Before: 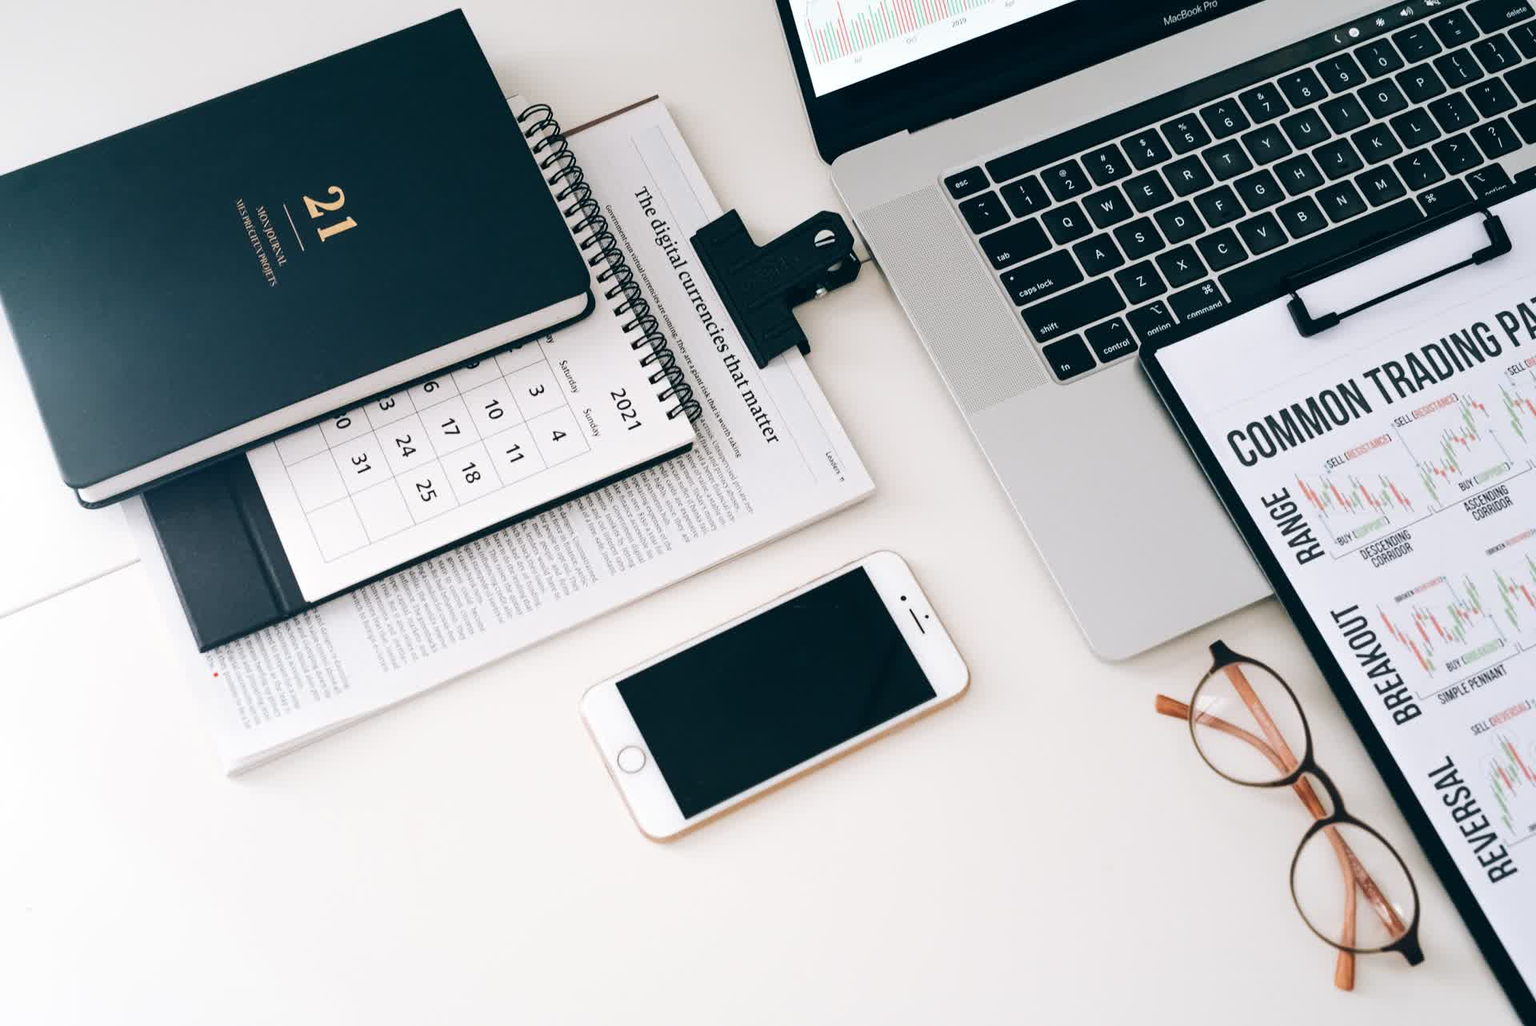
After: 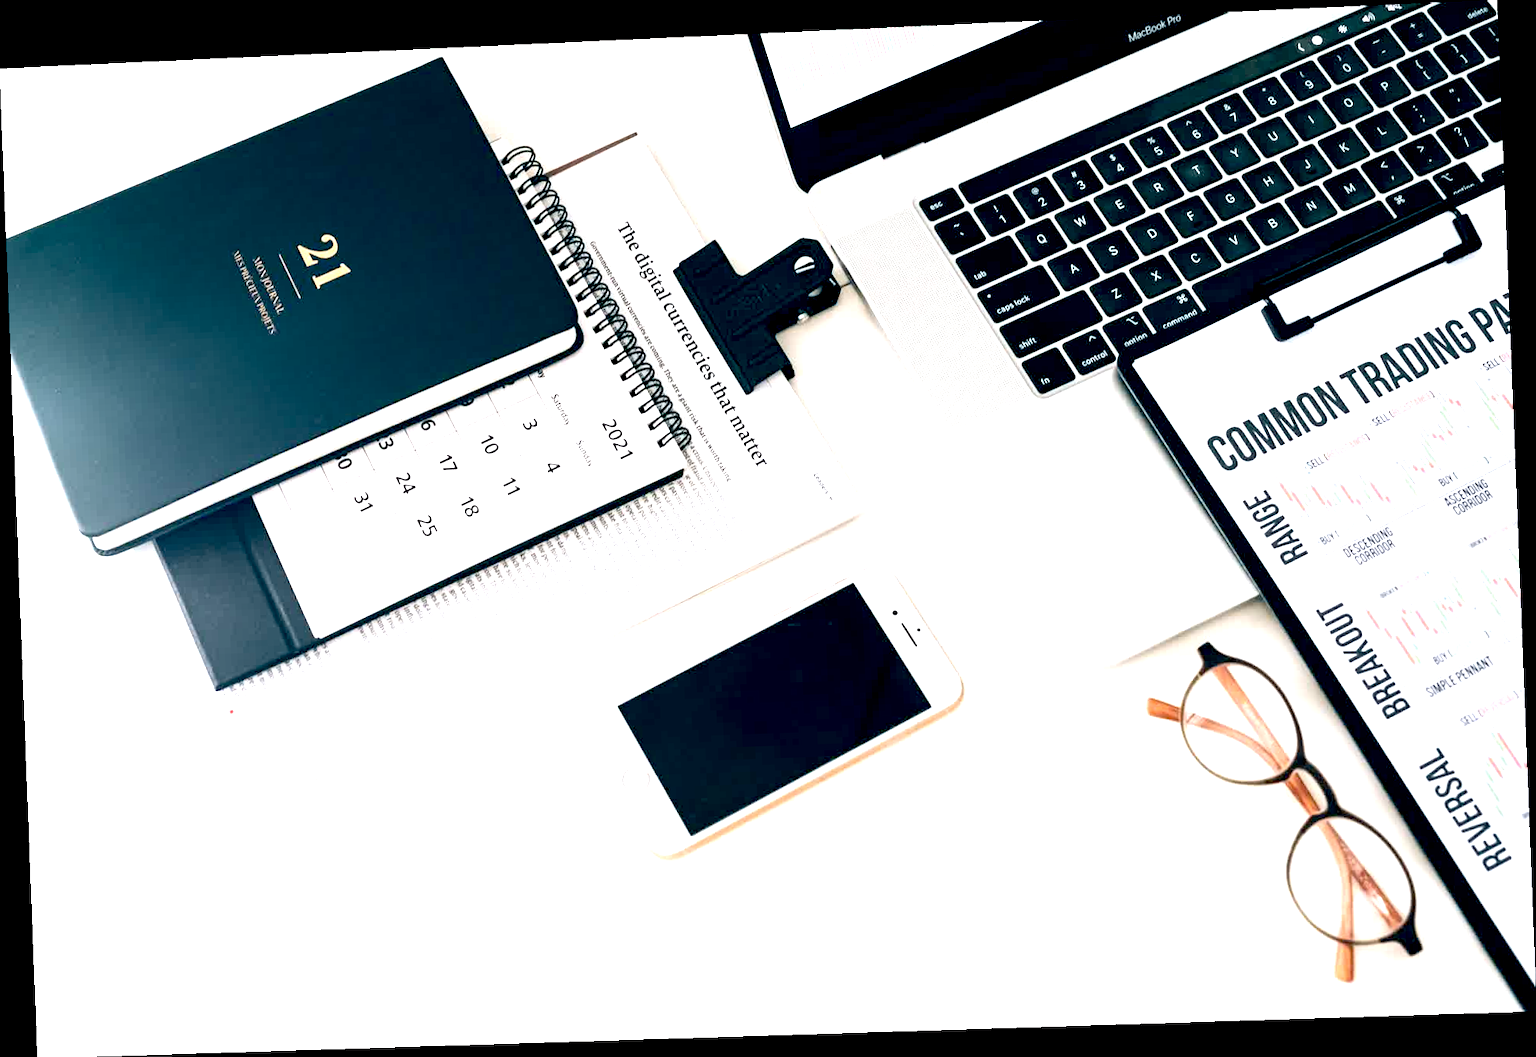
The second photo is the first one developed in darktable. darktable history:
rotate and perspective: rotation -2.22°, lens shift (horizontal) -0.022, automatic cropping off
exposure: black level correction 0.011, exposure 1.088 EV, compensate exposure bias true, compensate highlight preservation false
